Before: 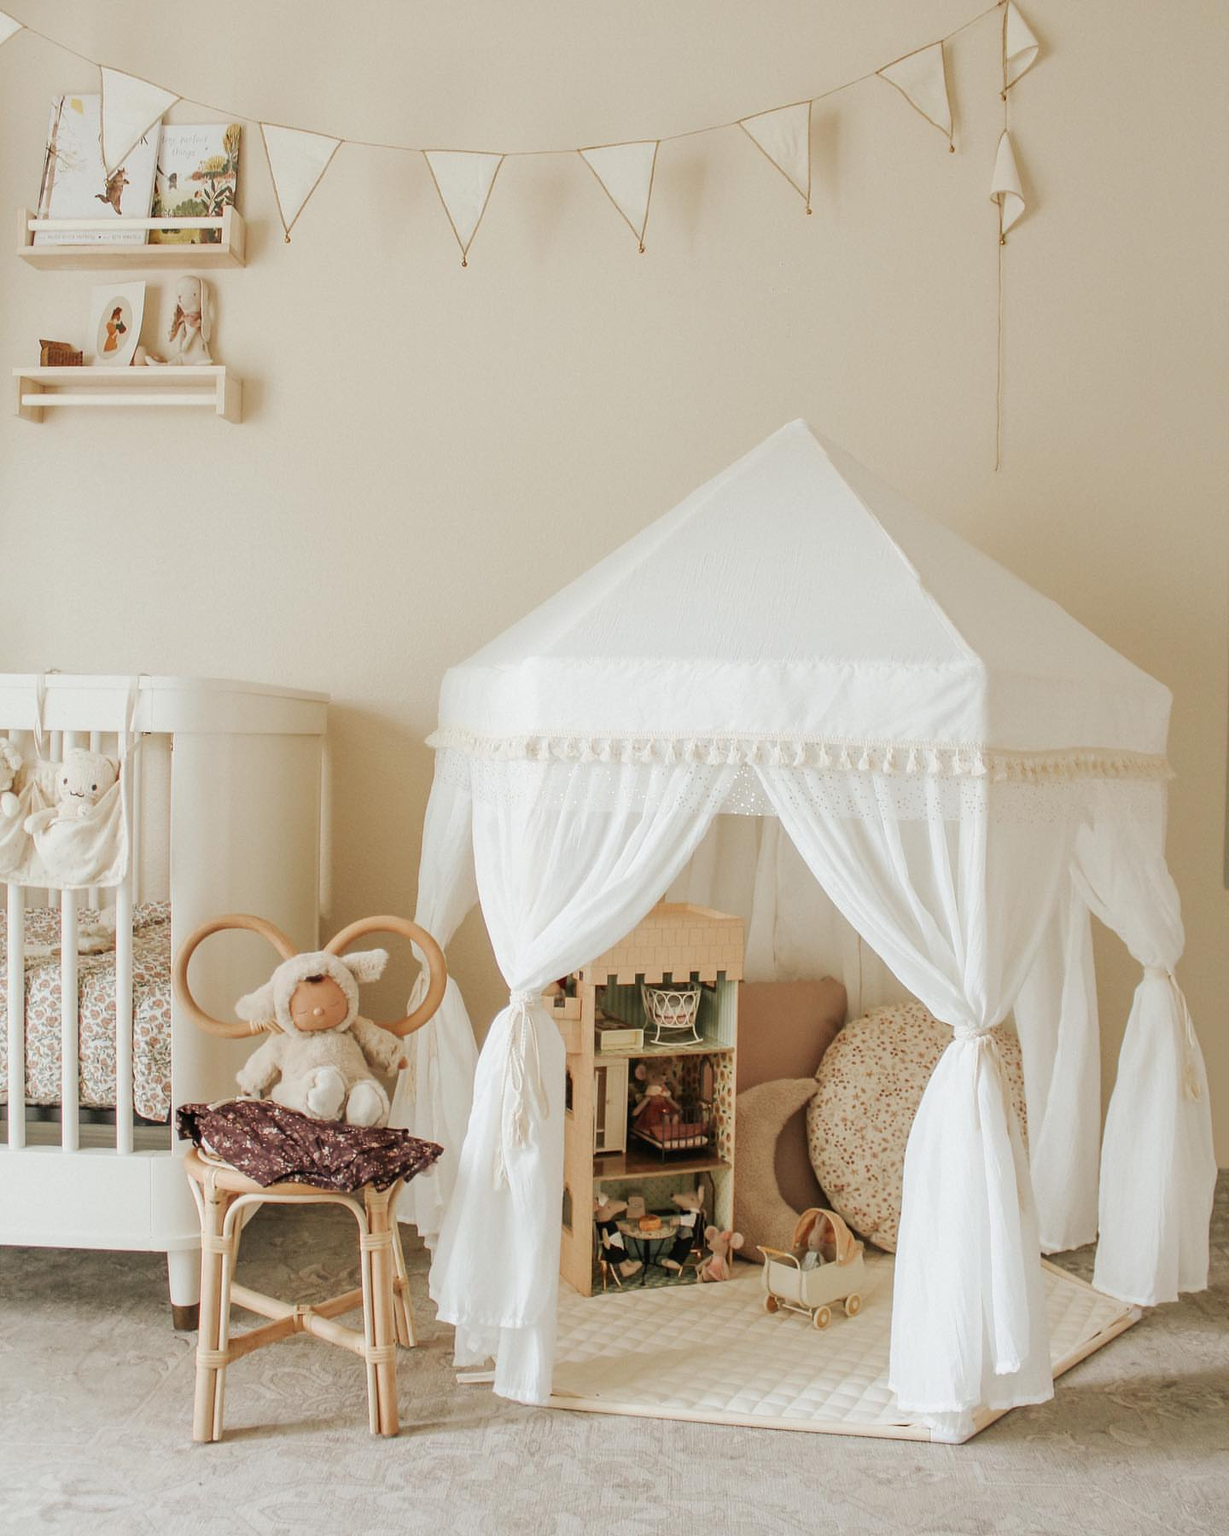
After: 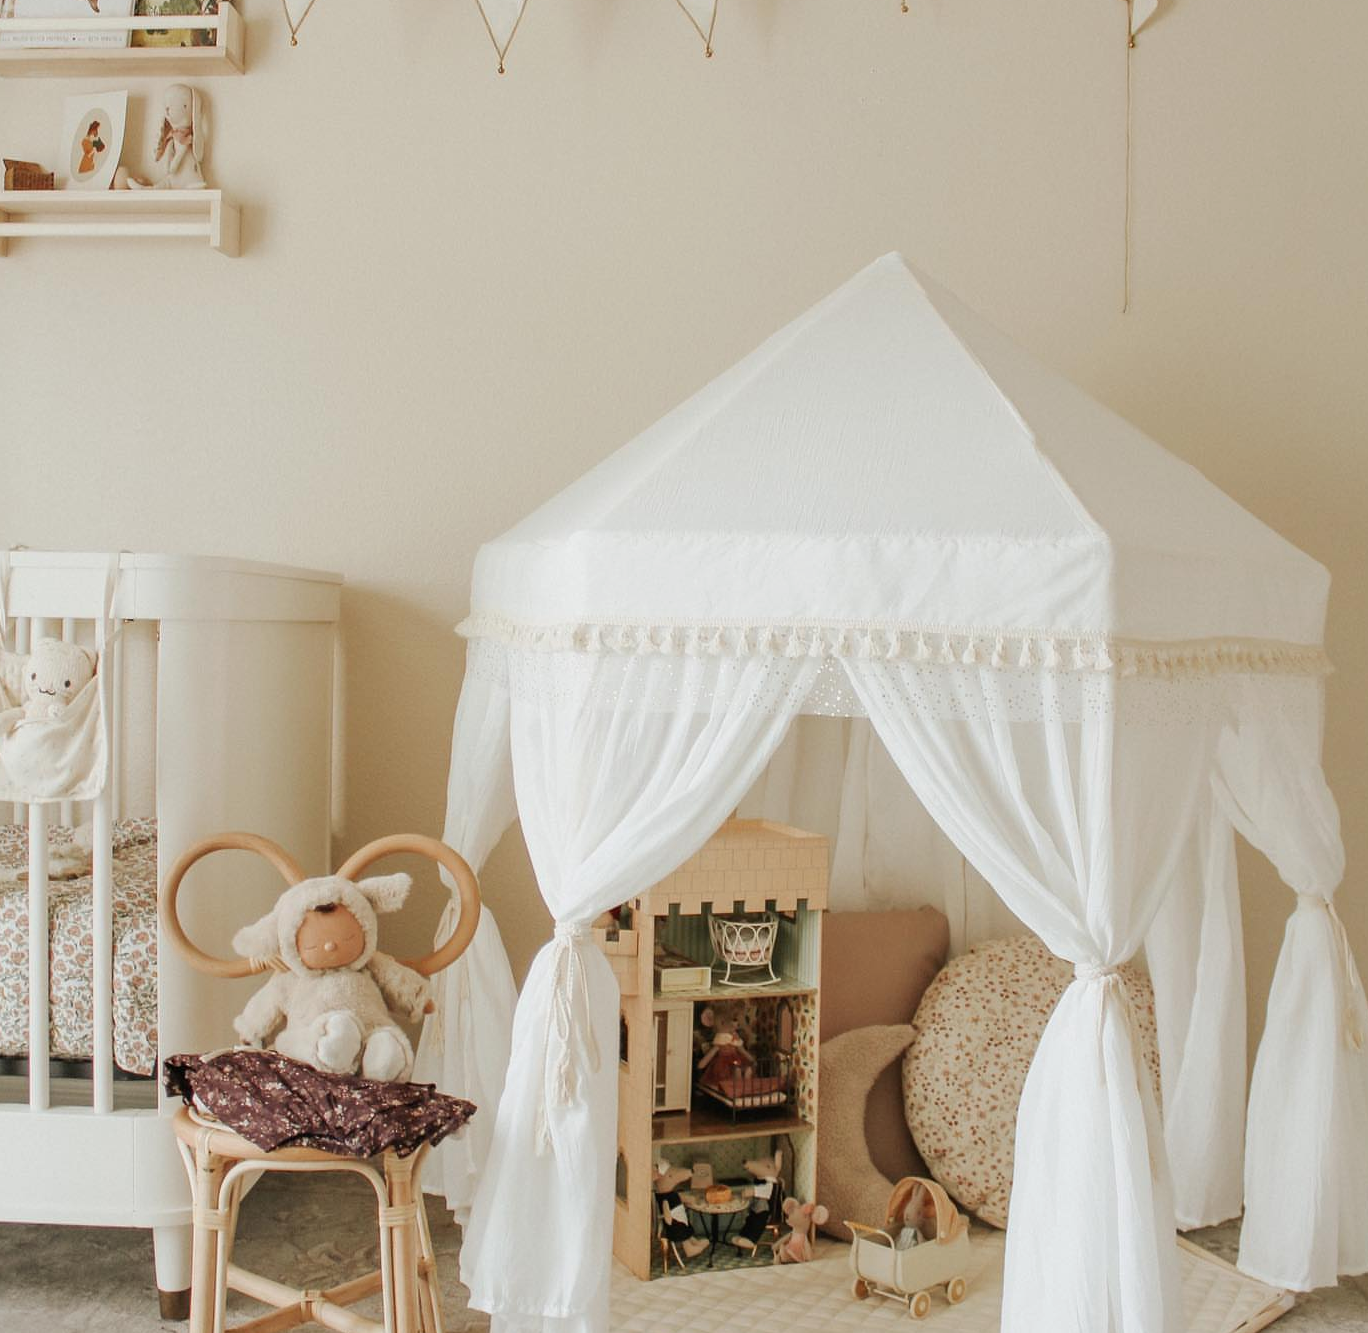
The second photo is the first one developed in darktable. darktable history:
crop and rotate: left 2.991%, top 13.302%, right 1.981%, bottom 12.636%
exposure: exposure -0.064 EV, compensate highlight preservation false
